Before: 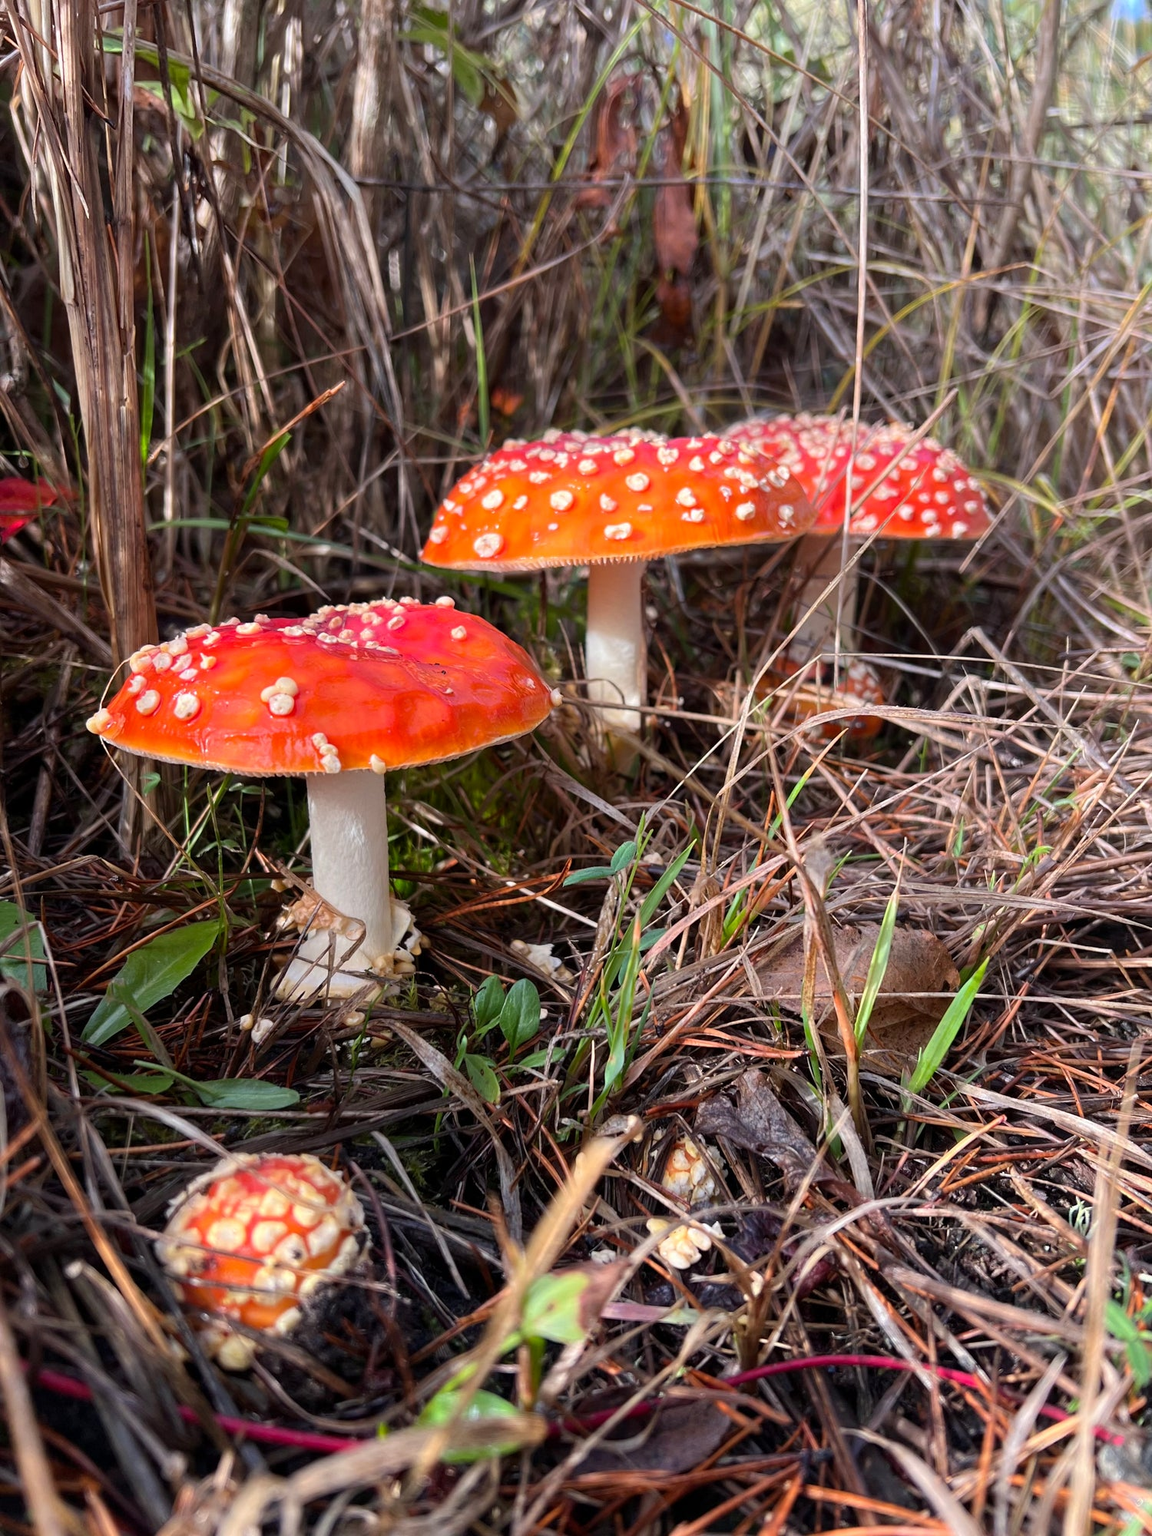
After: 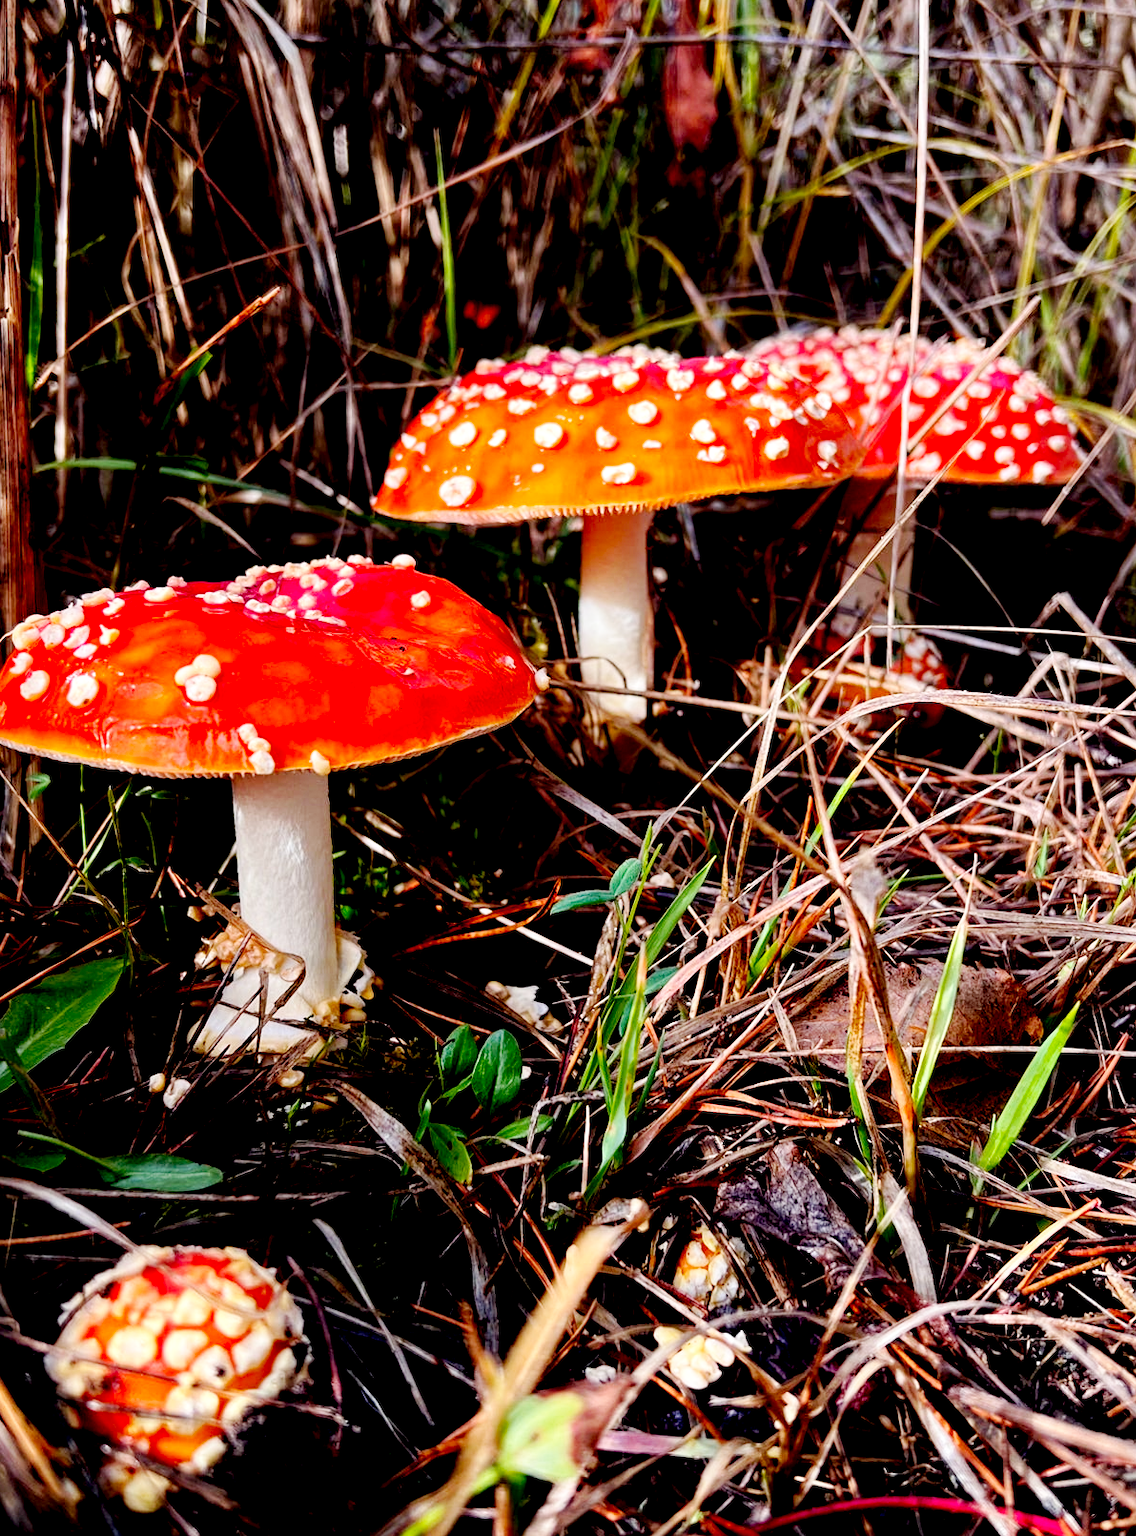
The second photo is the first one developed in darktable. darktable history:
base curve: curves: ch0 [(0, 0) (0.032, 0.025) (0.121, 0.166) (0.206, 0.329) (0.605, 0.79) (1, 1)], preserve colors none
exposure: black level correction 0.057, compensate exposure bias true, compensate highlight preservation false
local contrast: mode bilateral grid, contrast 21, coarseness 51, detail 128%, midtone range 0.2
crop and rotate: left 10.409%, top 9.795%, right 10.063%, bottom 9.647%
